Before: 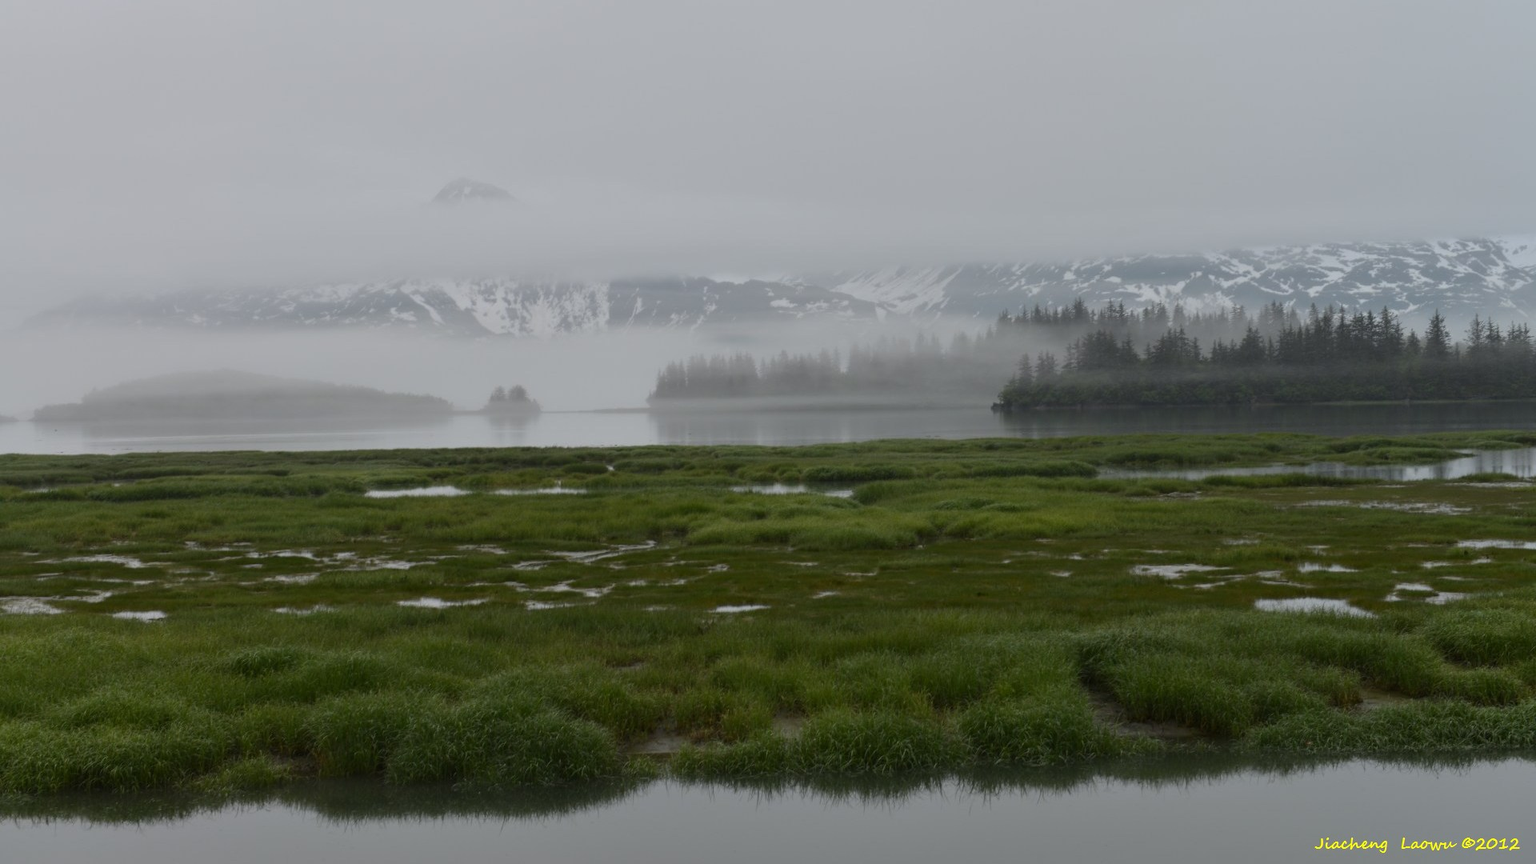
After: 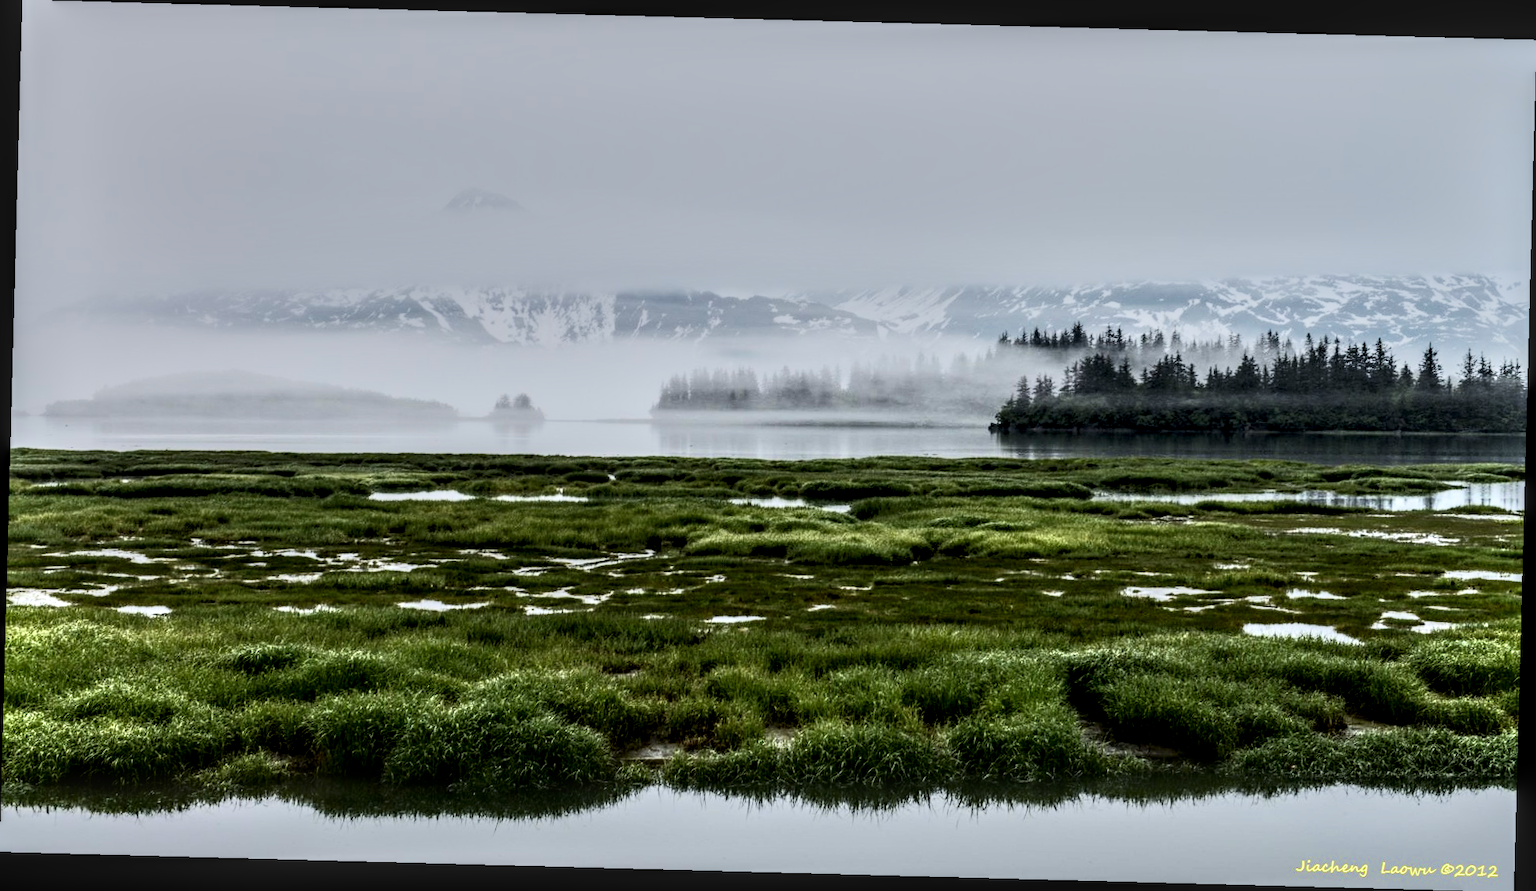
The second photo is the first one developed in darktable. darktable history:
filmic rgb: black relative exposure -5.11 EV, white relative exposure 3.98 EV, threshold 3.05 EV, hardness 2.88, contrast 1.202, highlights saturation mix -28.89%, enable highlight reconstruction true
exposure: exposure 1 EV, compensate highlight preservation false
crop and rotate: angle -1.52°
shadows and highlights: soften with gaussian
color calibration: output R [0.999, 0.026, -0.11, 0], output G [-0.019, 1.037, -0.099, 0], output B [0.022, -0.023, 0.902, 0], illuminant as shot in camera, x 0.358, y 0.373, temperature 4628.91 K, gamut compression 2.99
haze removal: compatibility mode true, adaptive false
tone curve: curves: ch0 [(0, 0) (0.003, 0.002) (0.011, 0.002) (0.025, 0.002) (0.044, 0.007) (0.069, 0.014) (0.1, 0.026) (0.136, 0.04) (0.177, 0.061) (0.224, 0.1) (0.277, 0.151) (0.335, 0.198) (0.399, 0.272) (0.468, 0.387) (0.543, 0.553) (0.623, 0.716) (0.709, 0.8) (0.801, 0.855) (0.898, 0.897) (1, 1)], color space Lab, independent channels, preserve colors none
local contrast: highlights 5%, shadows 7%, detail 181%
